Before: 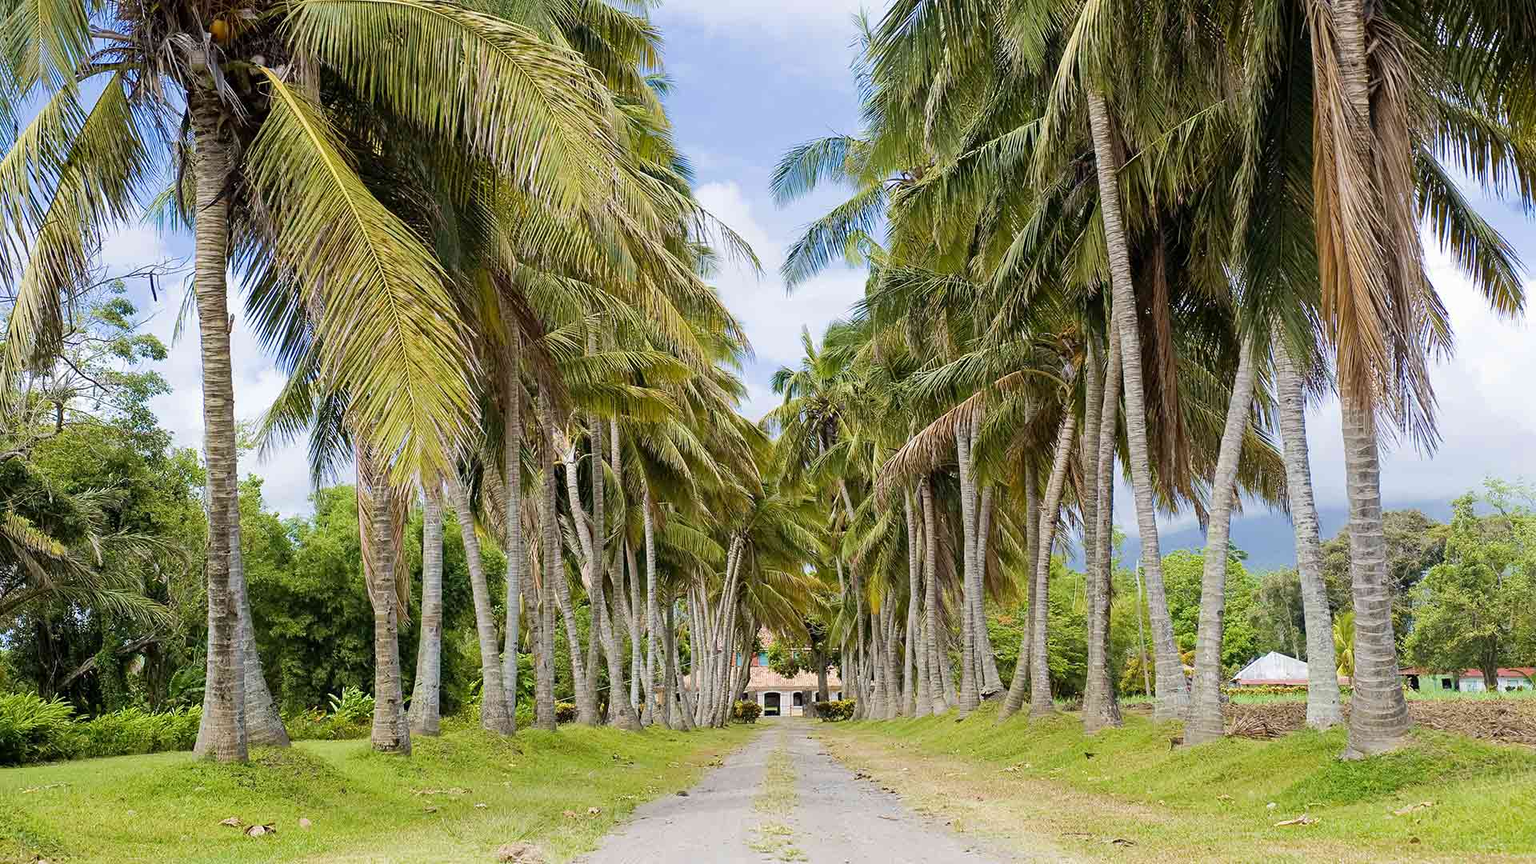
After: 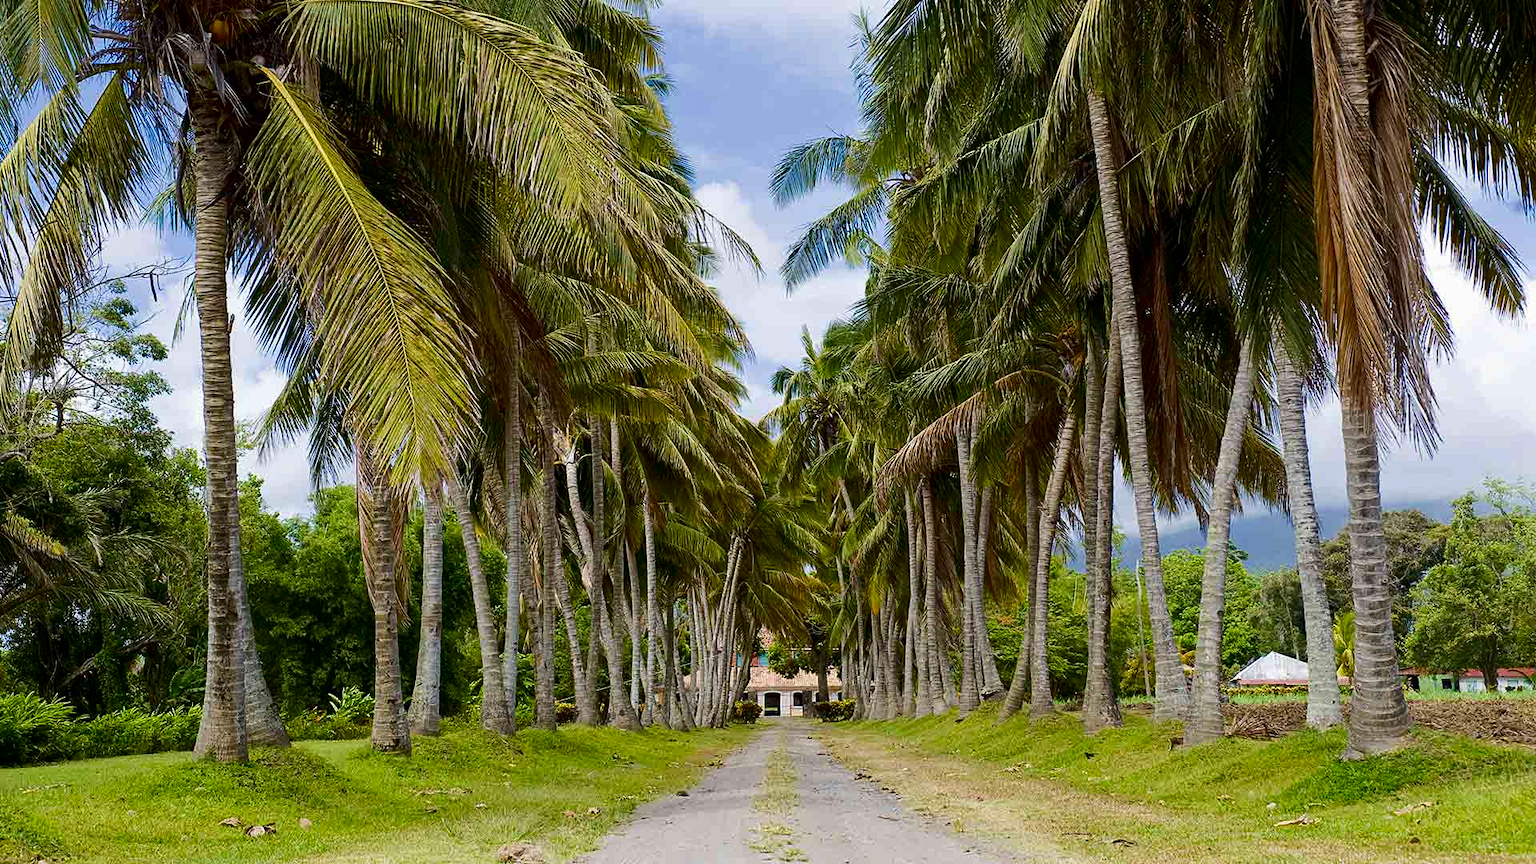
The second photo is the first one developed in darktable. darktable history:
tone equalizer: on, module defaults
contrast brightness saturation: contrast 0.1, brightness -0.26, saturation 0.14
